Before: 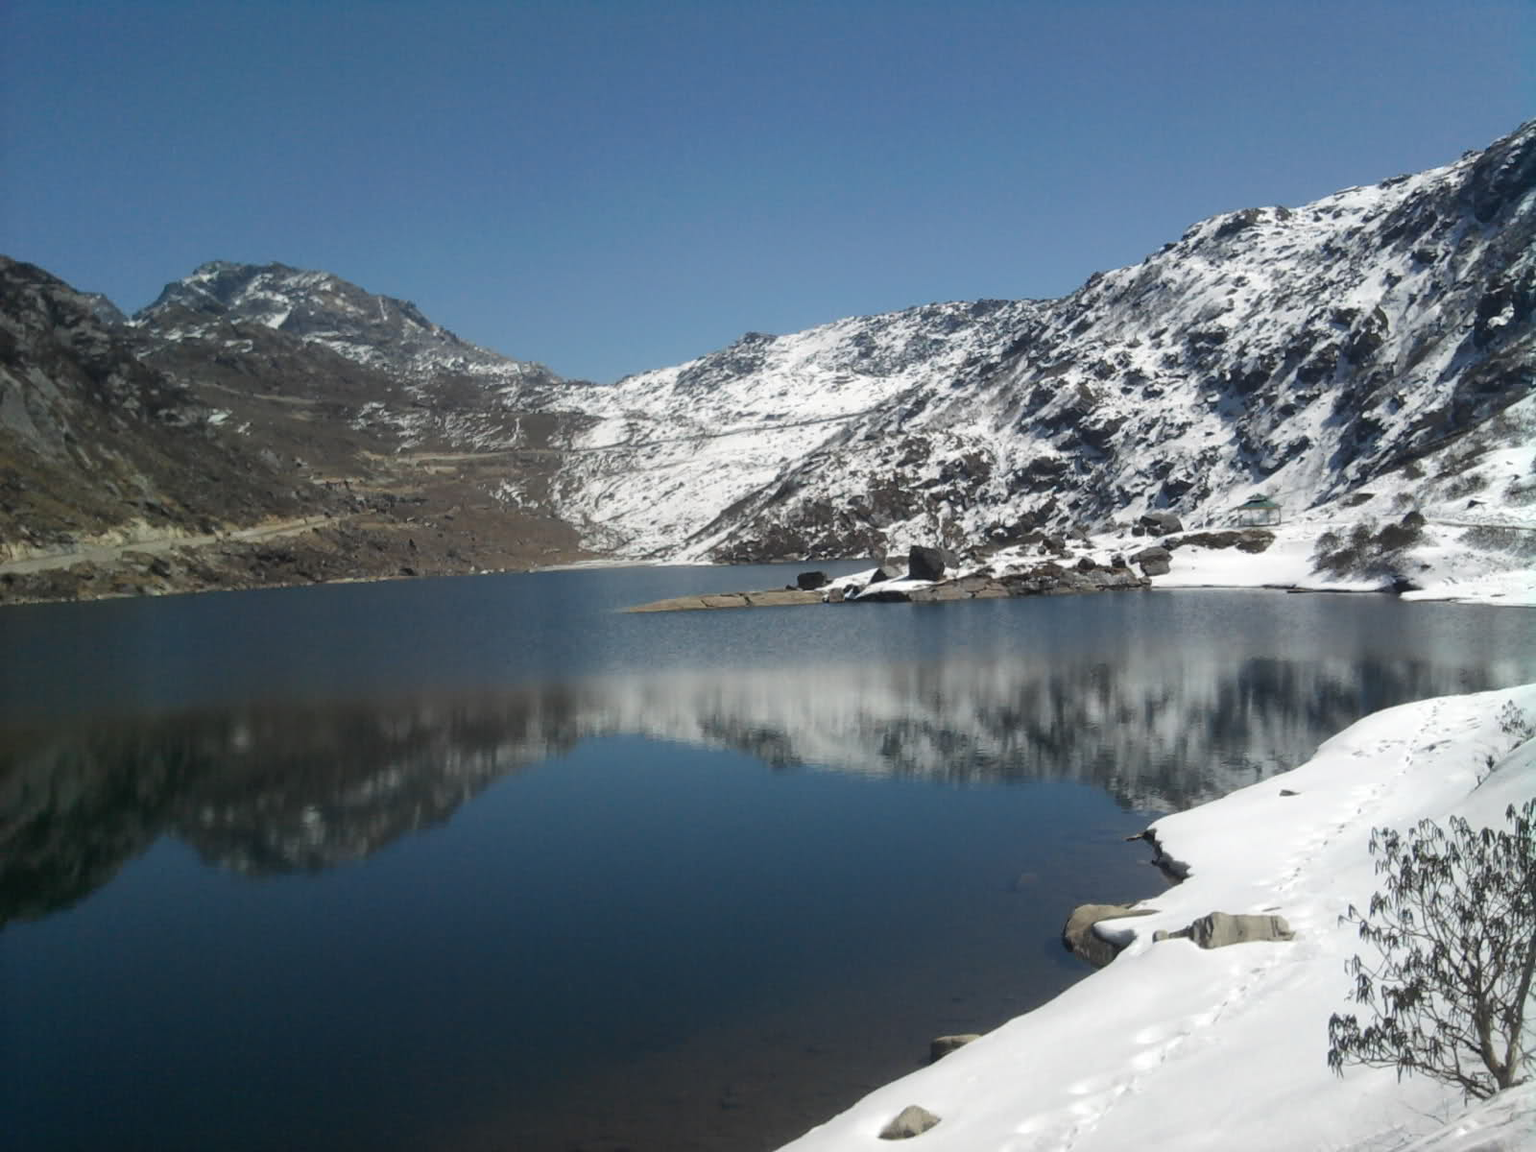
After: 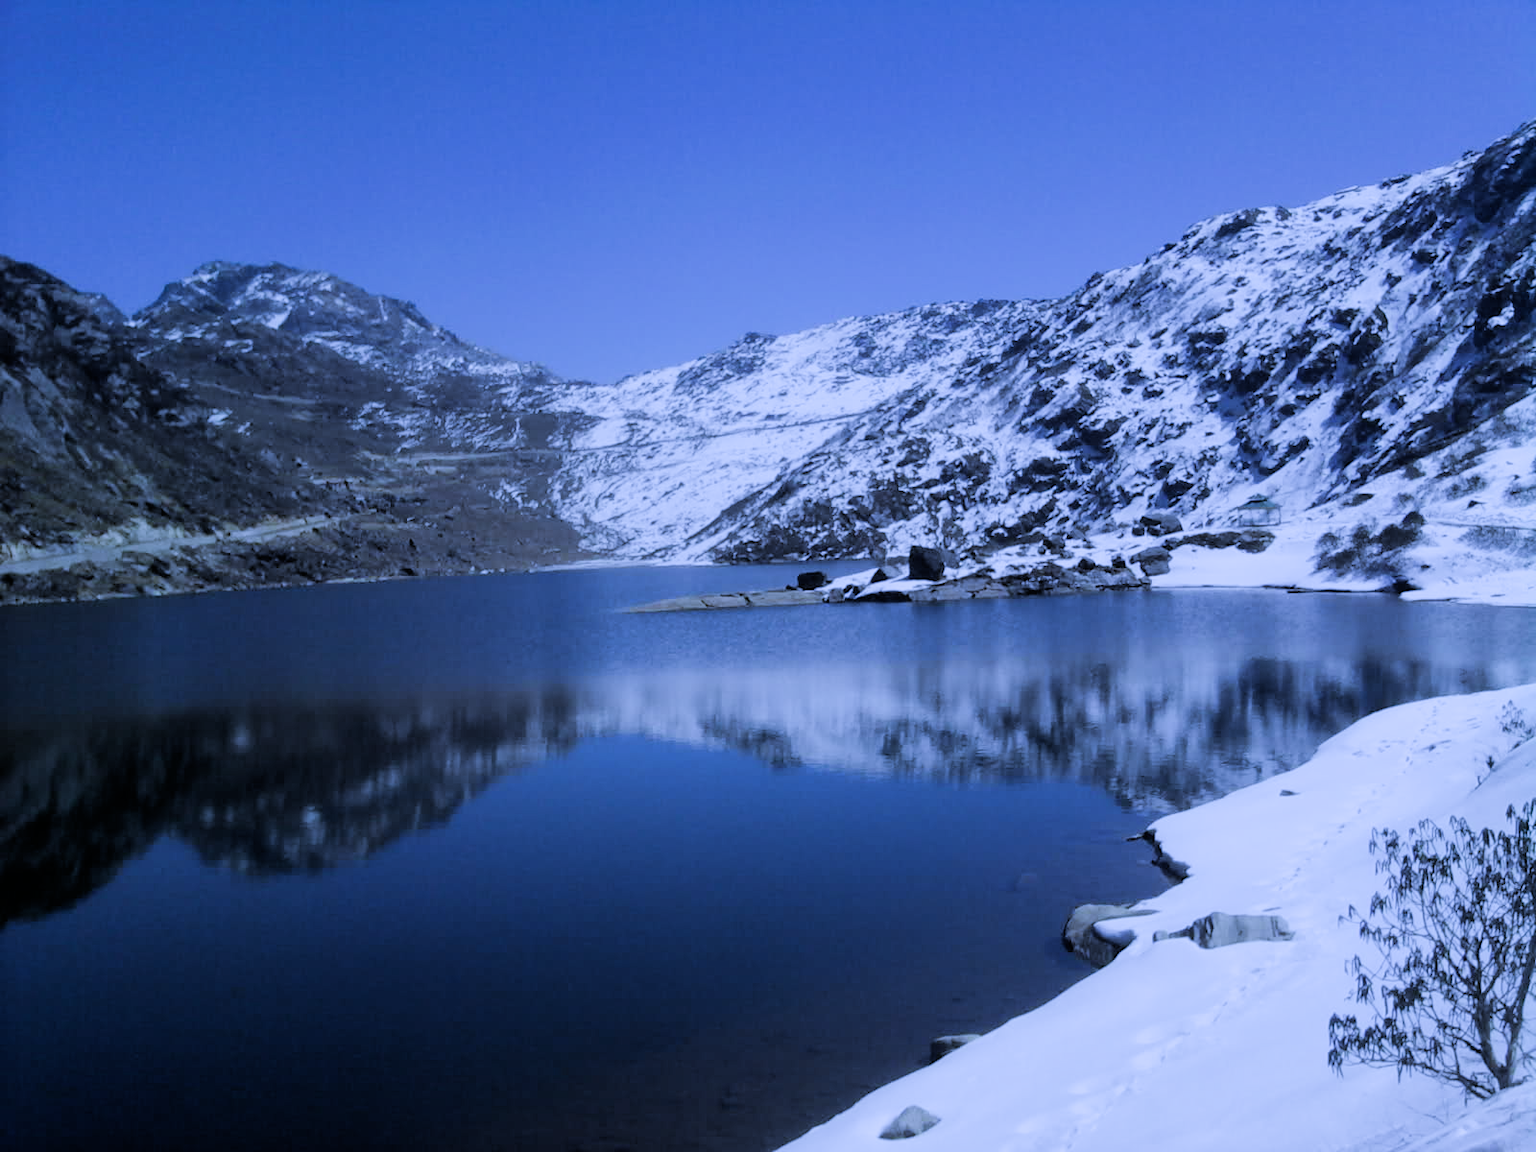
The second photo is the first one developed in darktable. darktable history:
white balance: red 0.766, blue 1.537
filmic rgb: black relative exposure -5 EV, hardness 2.88, contrast 1.2, highlights saturation mix -30%
